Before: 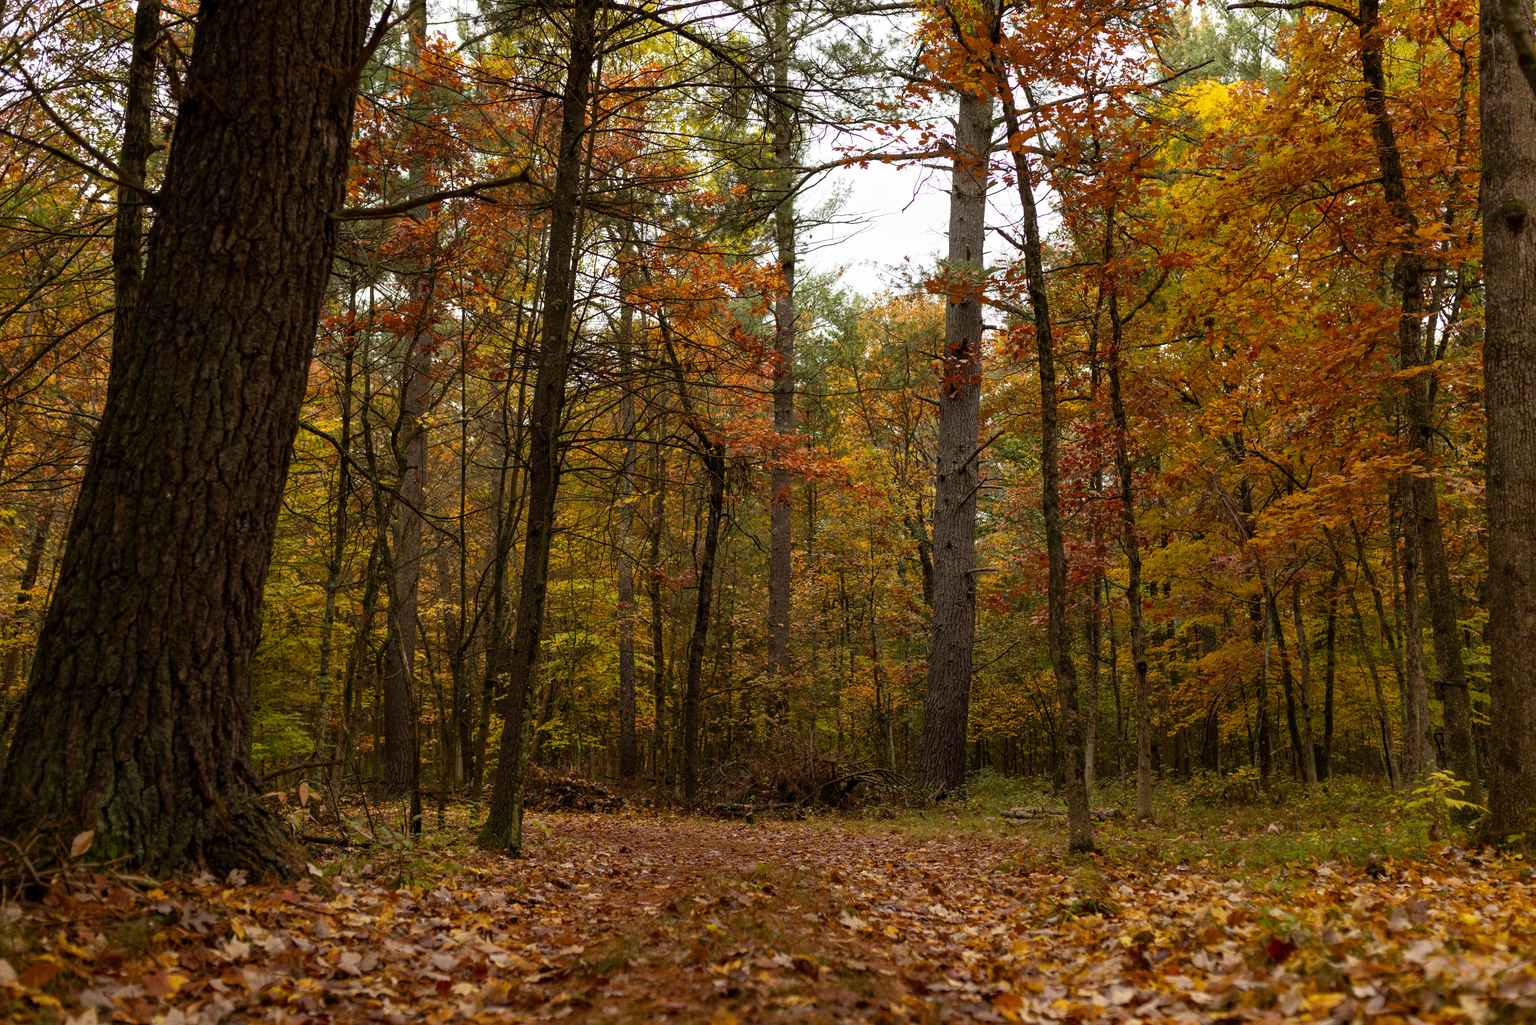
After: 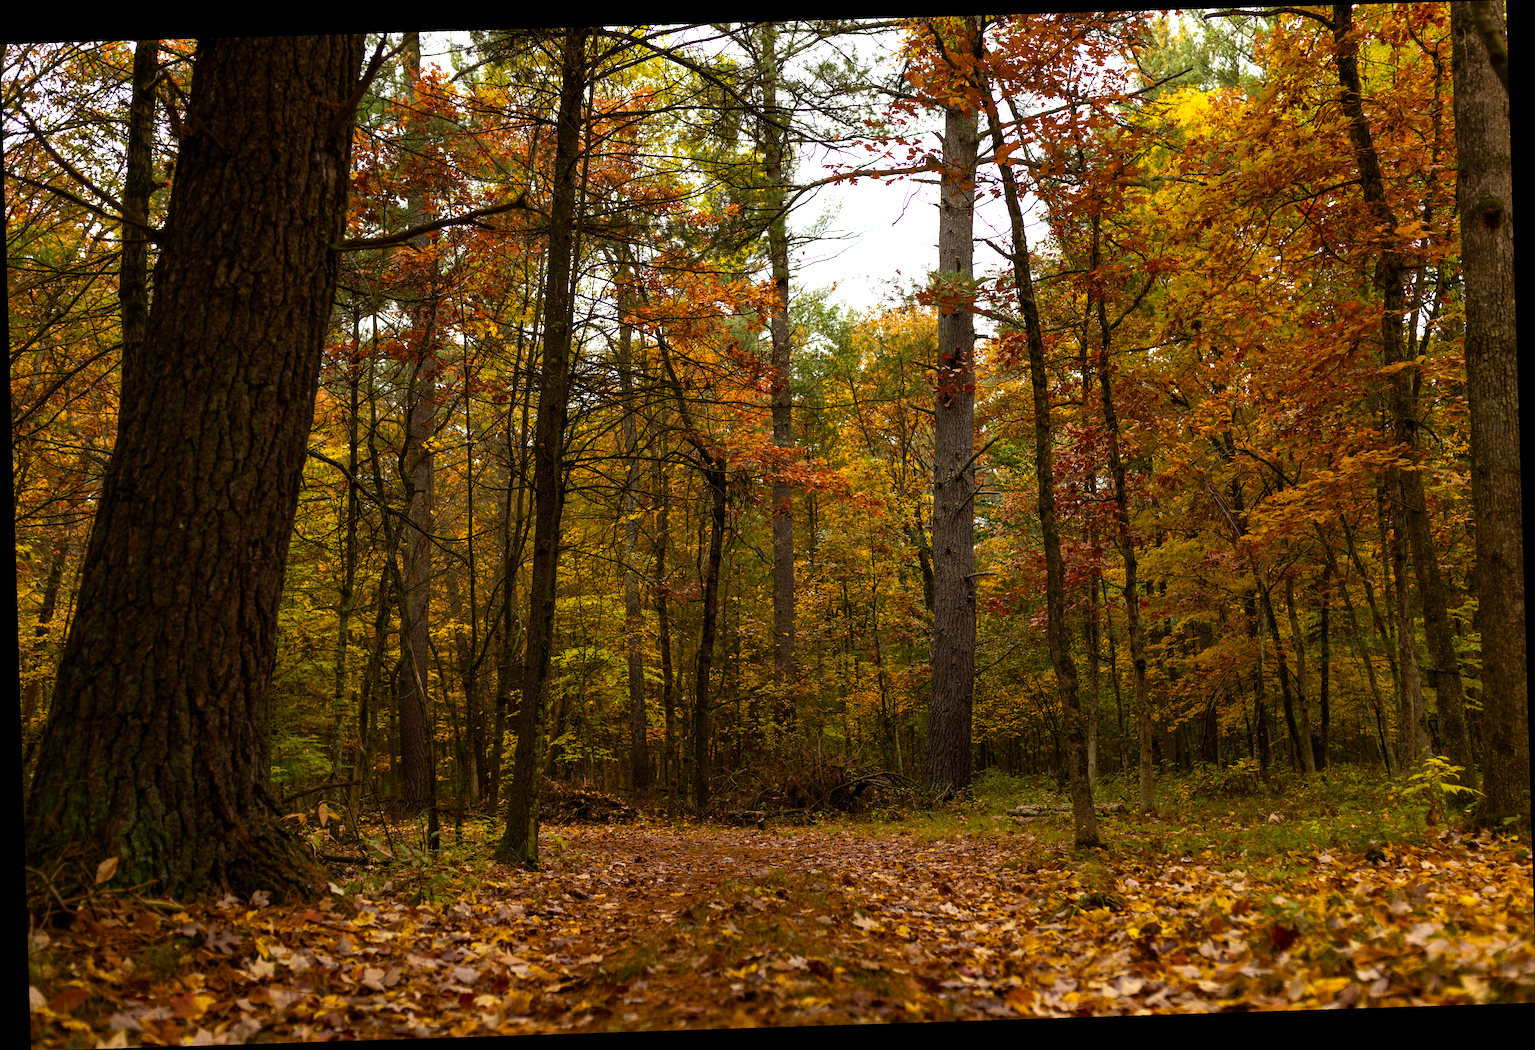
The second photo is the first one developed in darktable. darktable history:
rotate and perspective: rotation -1.77°, lens shift (horizontal) 0.004, automatic cropping off
color balance rgb: perceptual saturation grading › global saturation 20%, global vibrance 20%
tone equalizer: -8 EV -0.417 EV, -7 EV -0.389 EV, -6 EV -0.333 EV, -5 EV -0.222 EV, -3 EV 0.222 EV, -2 EV 0.333 EV, -1 EV 0.389 EV, +0 EV 0.417 EV, edges refinement/feathering 500, mask exposure compensation -1.57 EV, preserve details no
